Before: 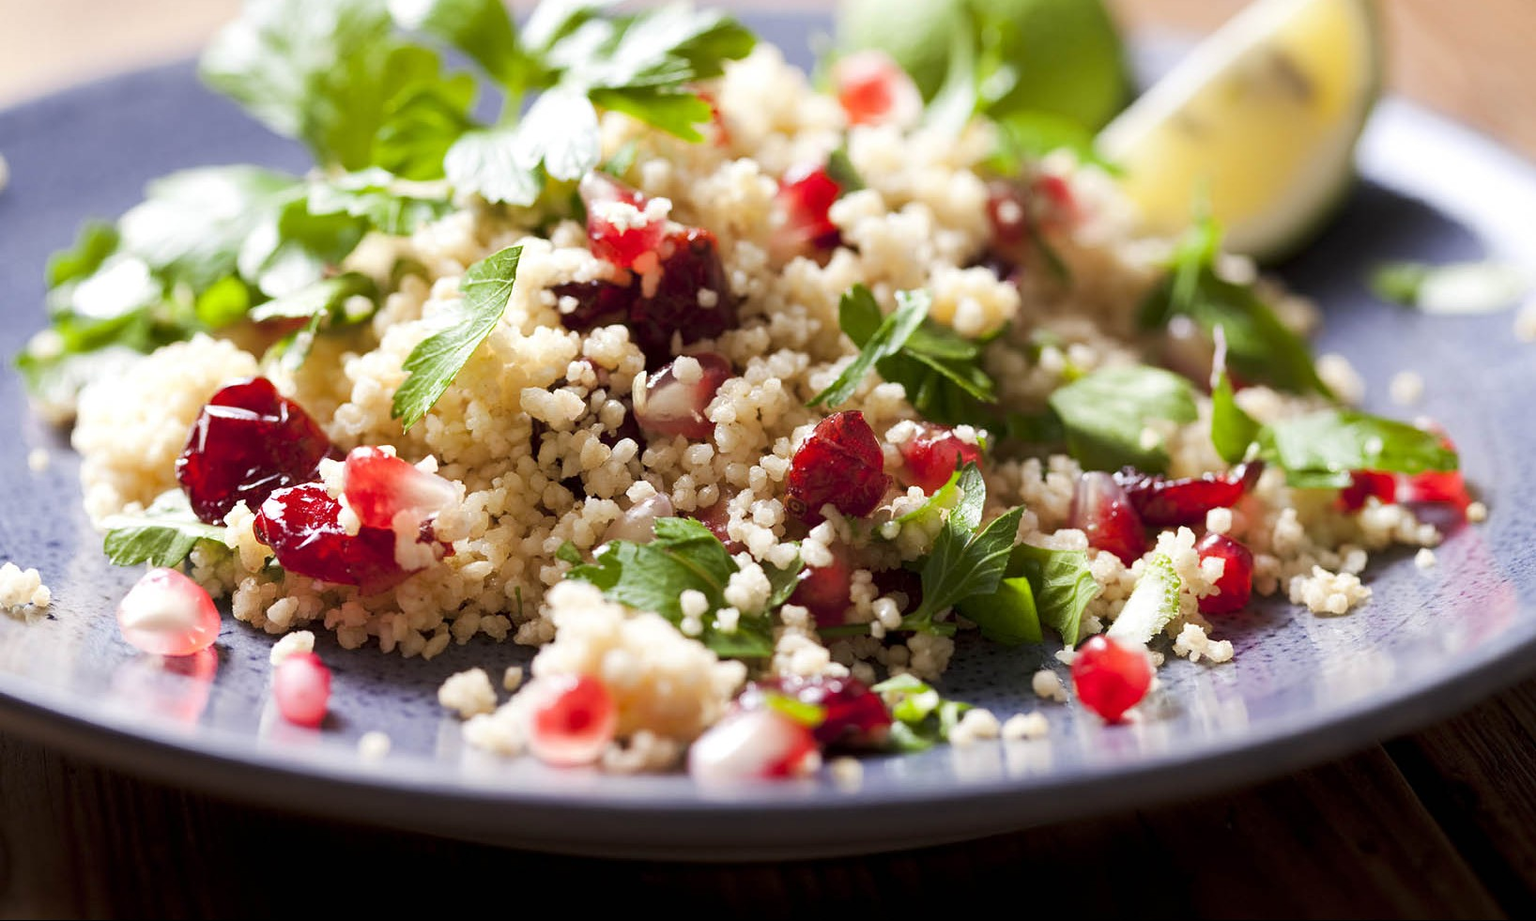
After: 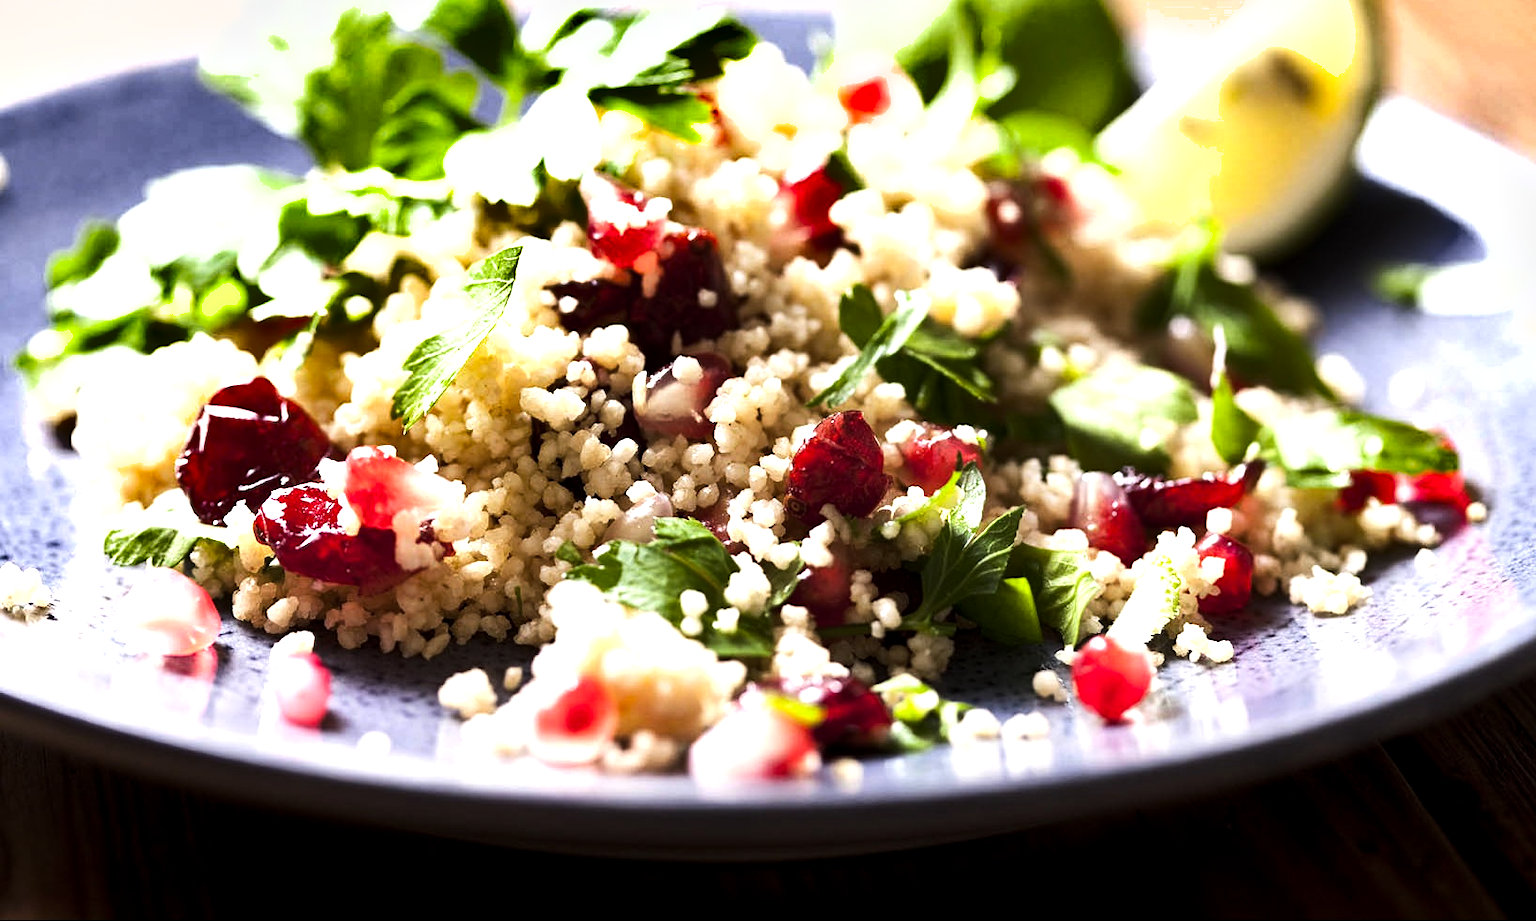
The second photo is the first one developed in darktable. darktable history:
shadows and highlights: shadows 43.71, white point adjustment -1.46, soften with gaussian
exposure: black level correction 0.001, compensate highlight preservation false
tone equalizer: -8 EV -1.08 EV, -7 EV -1.01 EV, -6 EV -0.867 EV, -5 EV -0.578 EV, -3 EV 0.578 EV, -2 EV 0.867 EV, -1 EV 1.01 EV, +0 EV 1.08 EV, edges refinement/feathering 500, mask exposure compensation -1.57 EV, preserve details no
